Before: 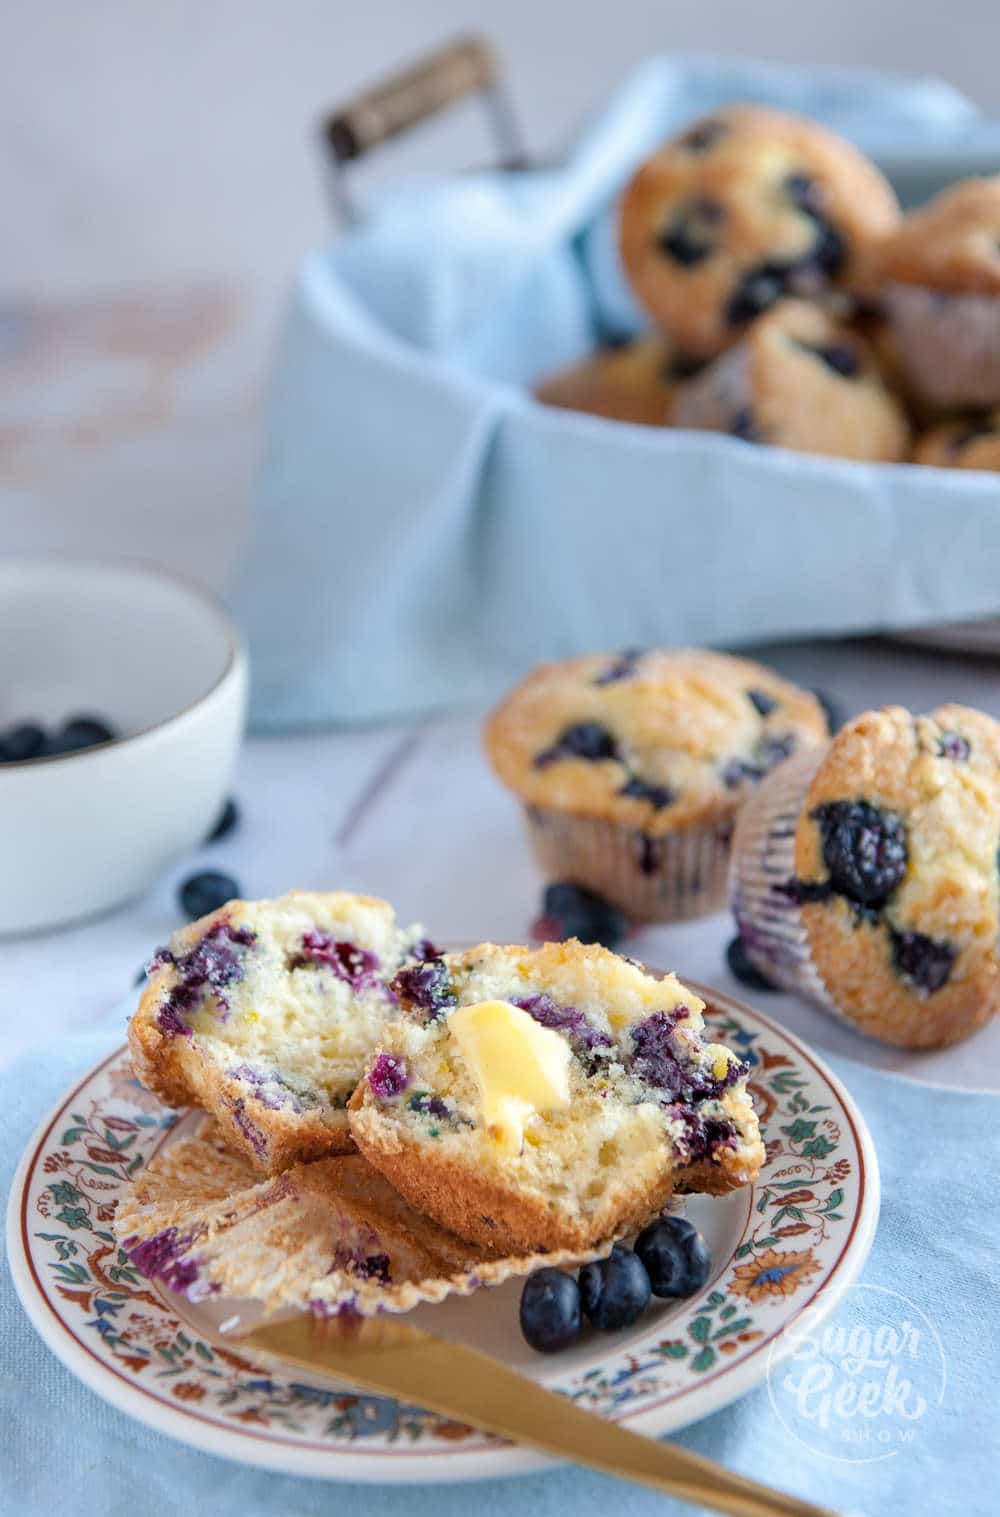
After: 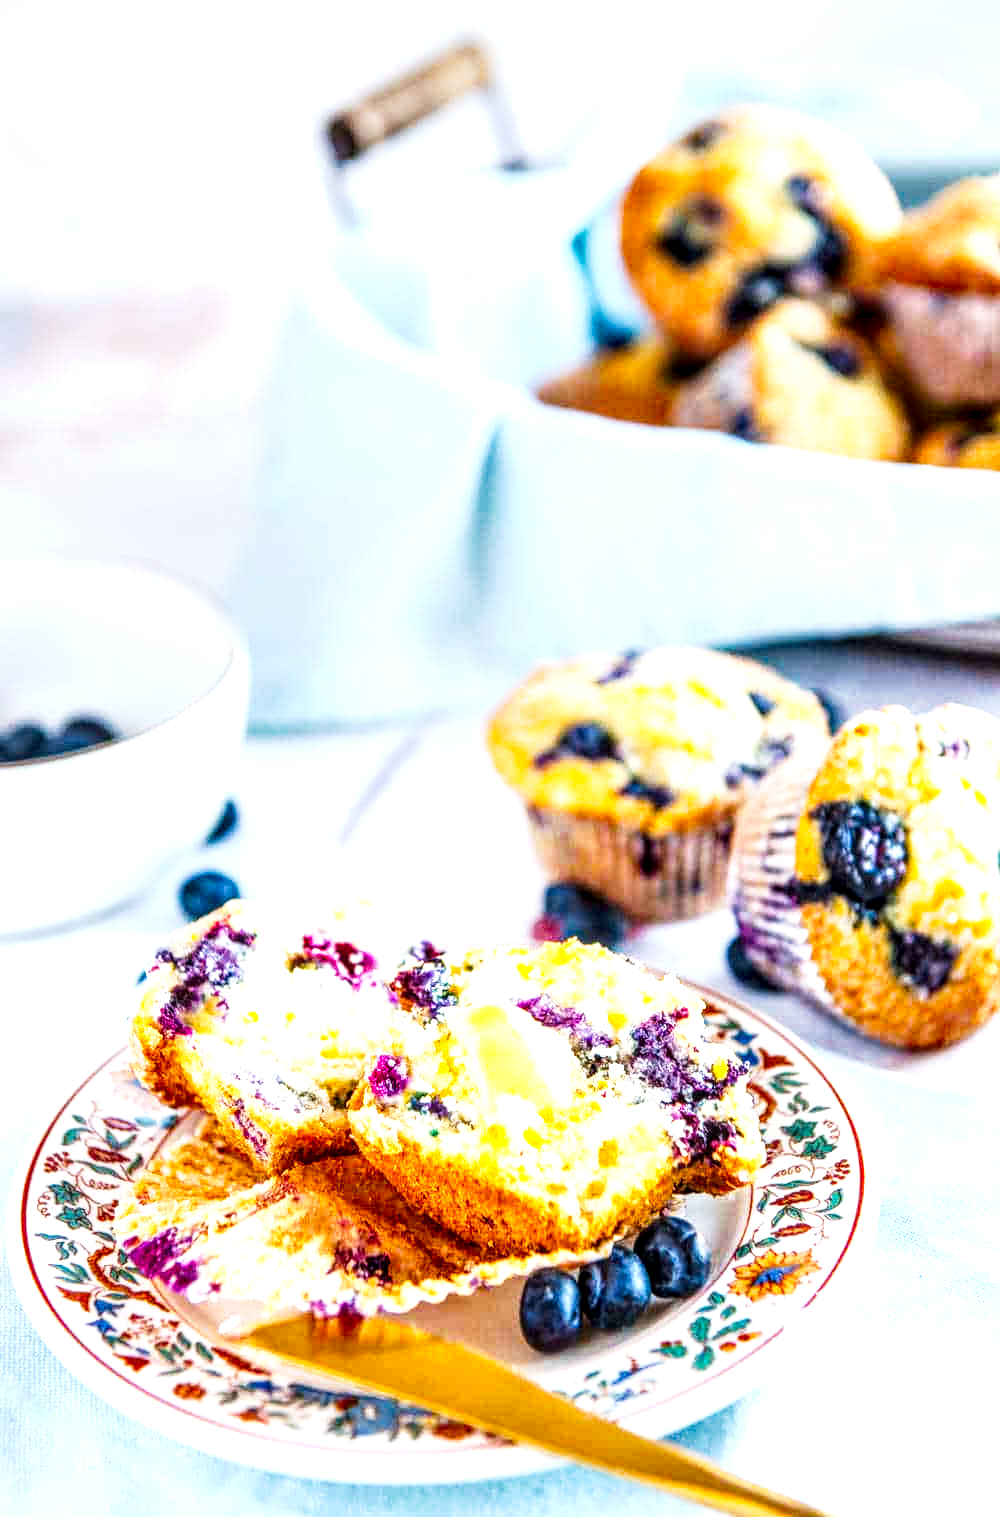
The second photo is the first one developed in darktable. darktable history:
color balance rgb: perceptual saturation grading › global saturation 40.459%, global vibrance 20%
local contrast: highlights 6%, shadows 3%, detail 182%
exposure: black level correction 0, exposure 1.2 EV, compensate exposure bias true, compensate highlight preservation false
tone curve: curves: ch0 [(0, 0) (0.003, 0.011) (0.011, 0.019) (0.025, 0.03) (0.044, 0.045) (0.069, 0.061) (0.1, 0.085) (0.136, 0.119) (0.177, 0.159) (0.224, 0.205) (0.277, 0.261) (0.335, 0.329) (0.399, 0.407) (0.468, 0.508) (0.543, 0.606) (0.623, 0.71) (0.709, 0.815) (0.801, 0.903) (0.898, 0.957) (1, 1)], preserve colors none
